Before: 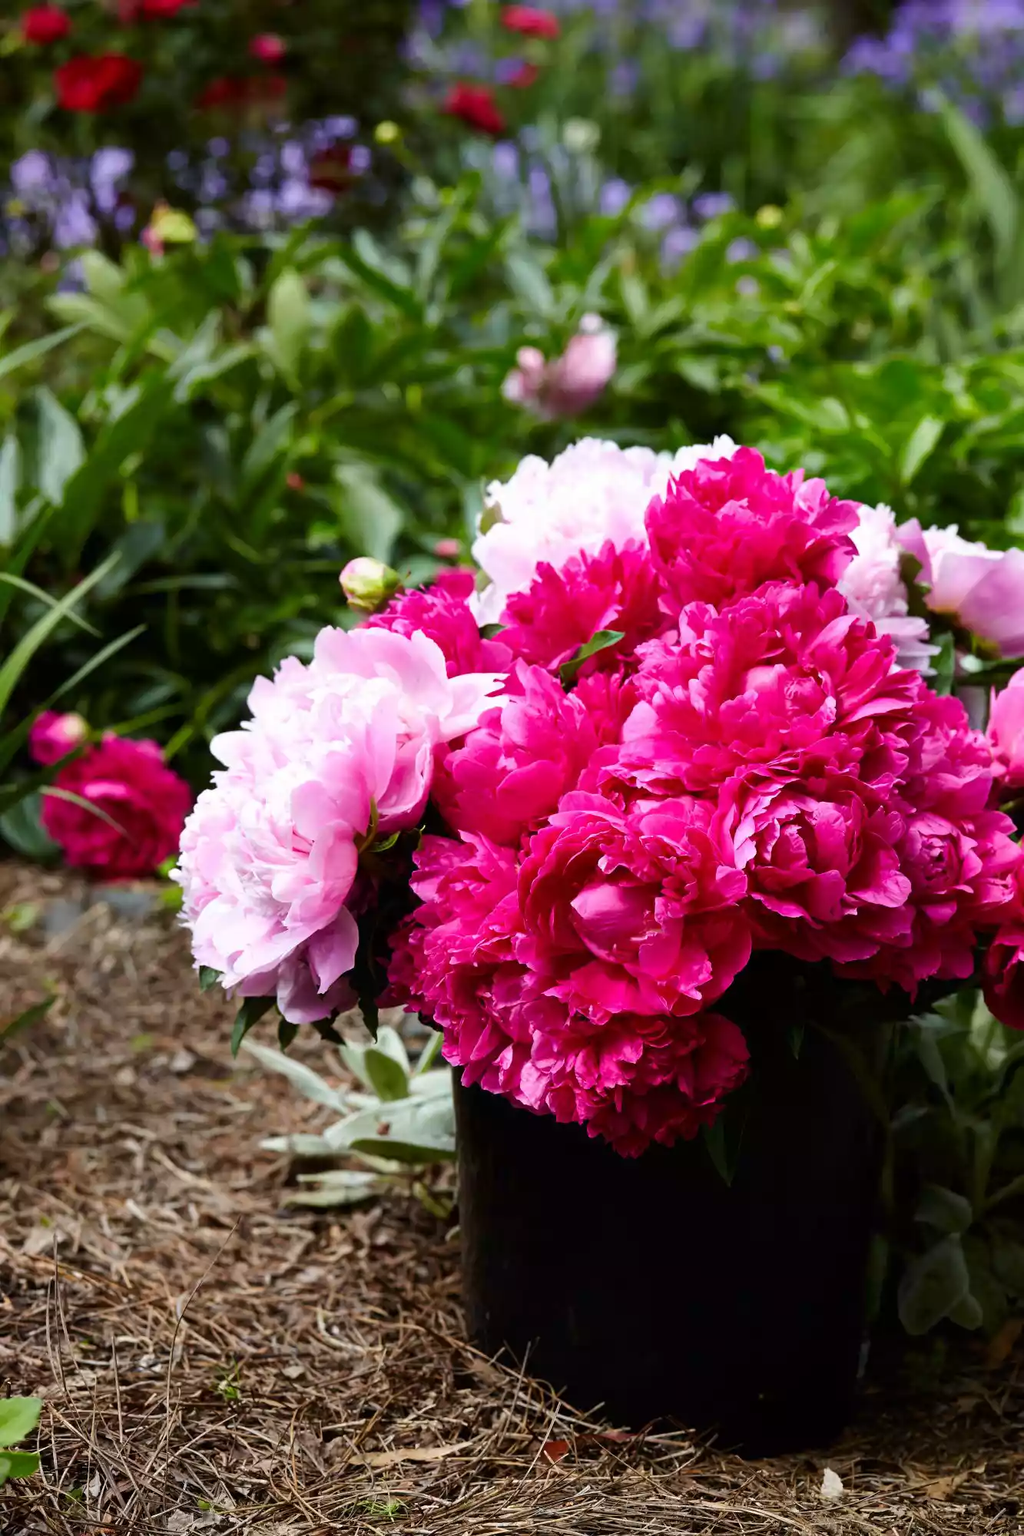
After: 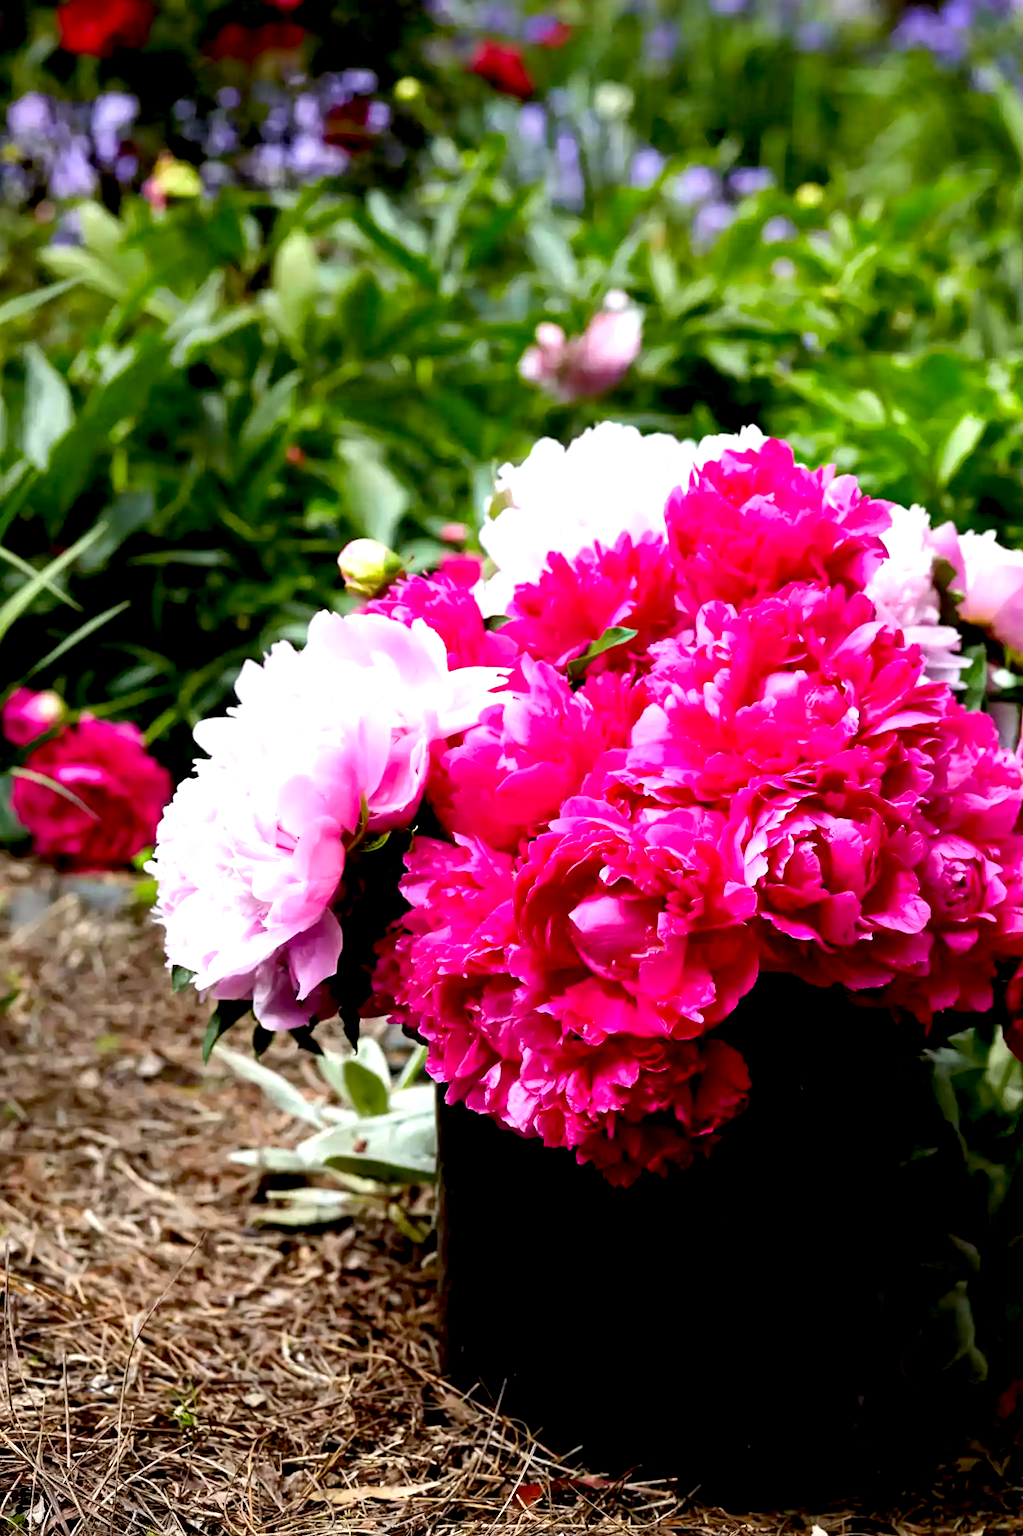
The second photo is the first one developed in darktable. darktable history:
crop and rotate: angle -2.38°
exposure: black level correction 0.012, exposure 0.7 EV, compensate exposure bias true, compensate highlight preservation false
